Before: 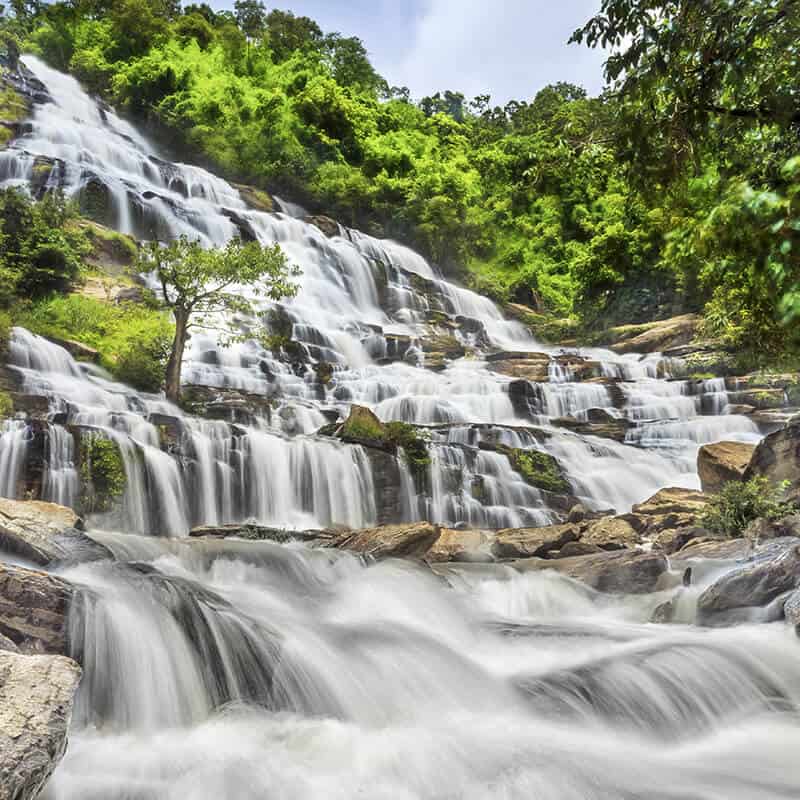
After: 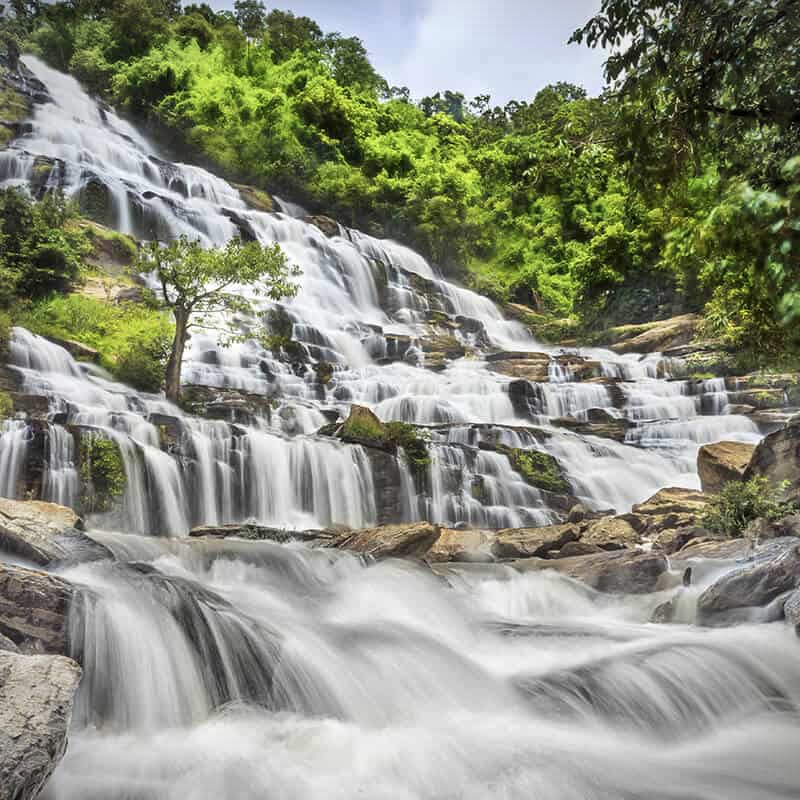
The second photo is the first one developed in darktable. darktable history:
vignetting: fall-off start 92.6%, brightness -0.52, saturation -0.51, center (-0.012, 0)
contrast brightness saturation: saturation -0.05
